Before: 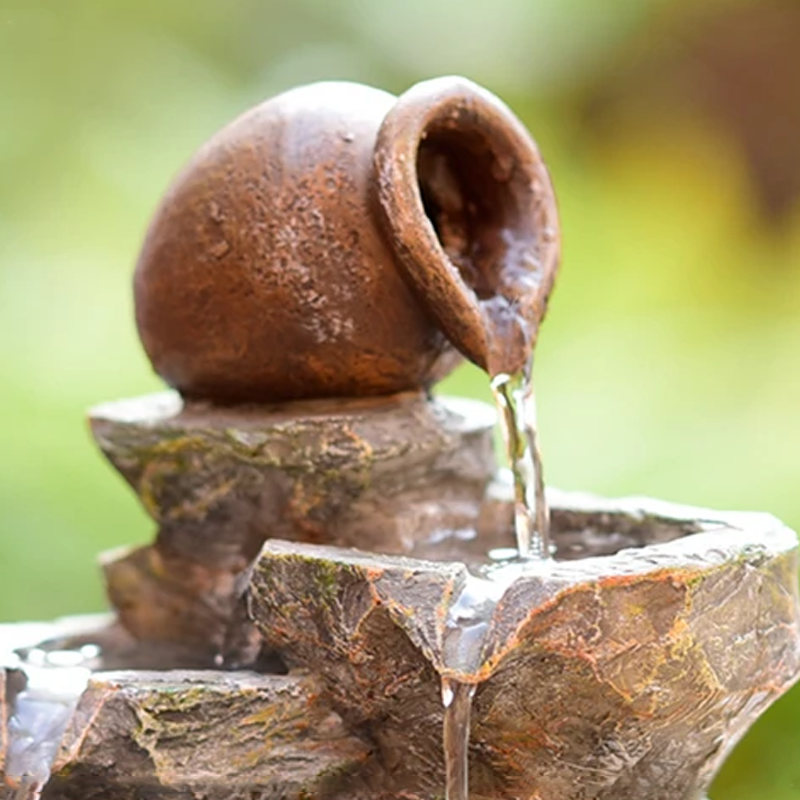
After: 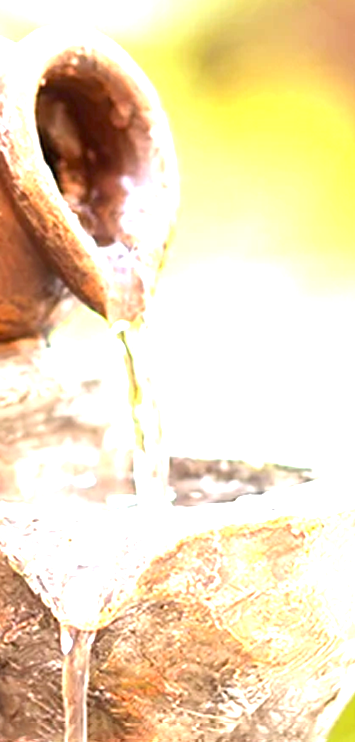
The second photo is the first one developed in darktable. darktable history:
exposure: black level correction 0, exposure 2 EV, compensate highlight preservation false
crop: left 47.628%, top 6.643%, right 7.874%
